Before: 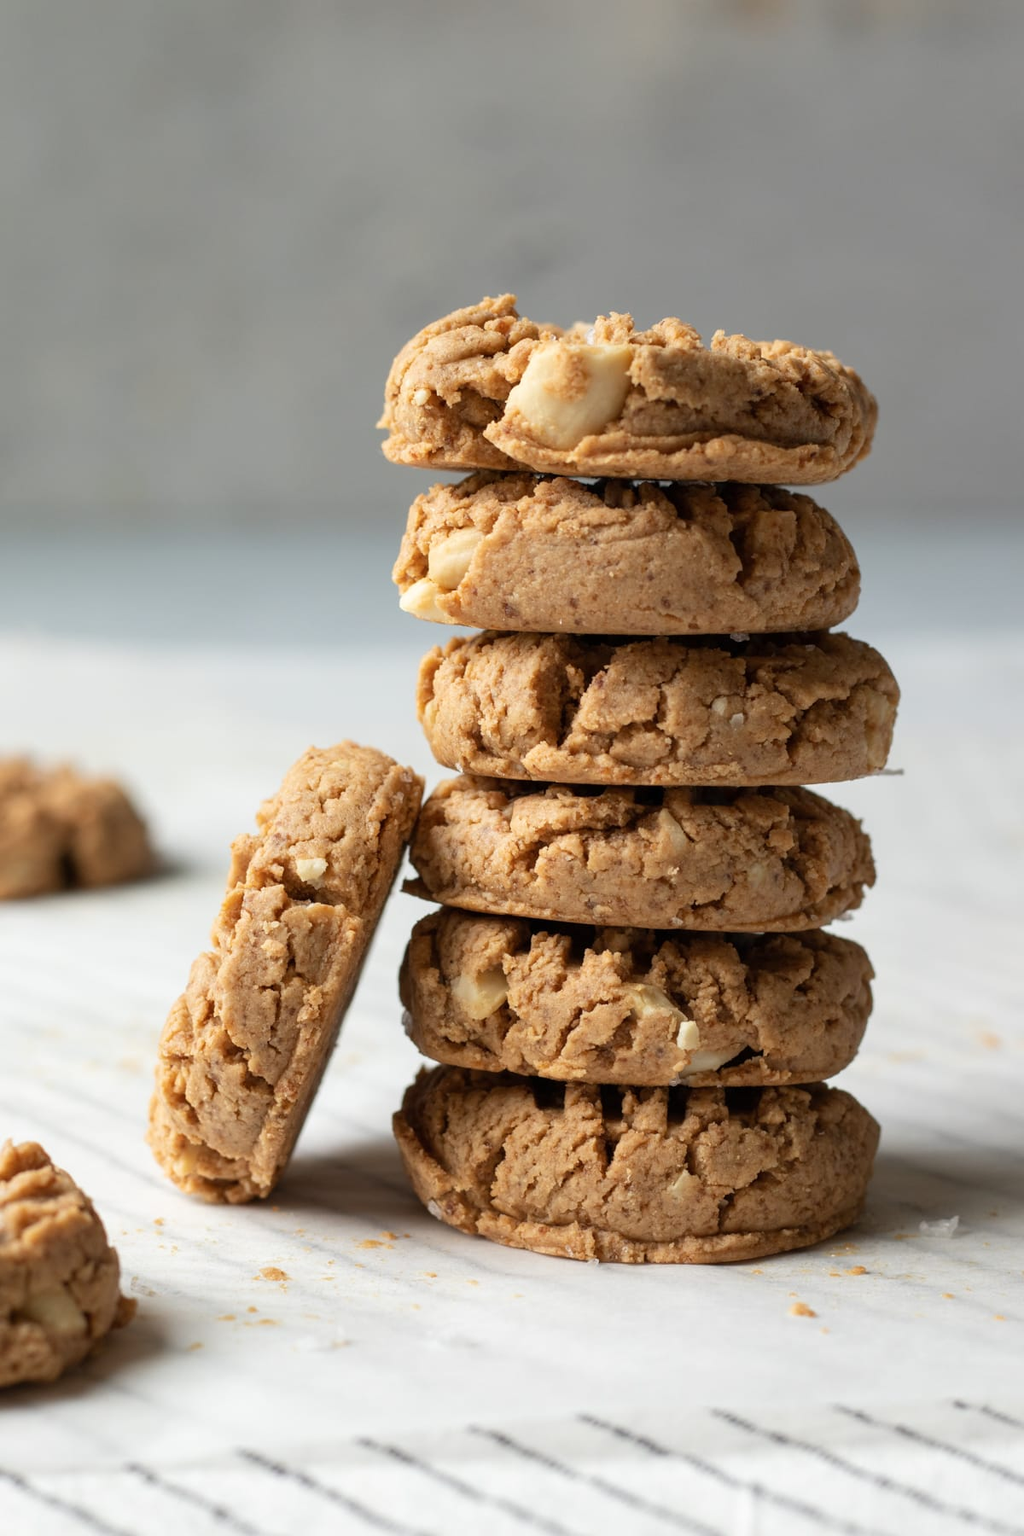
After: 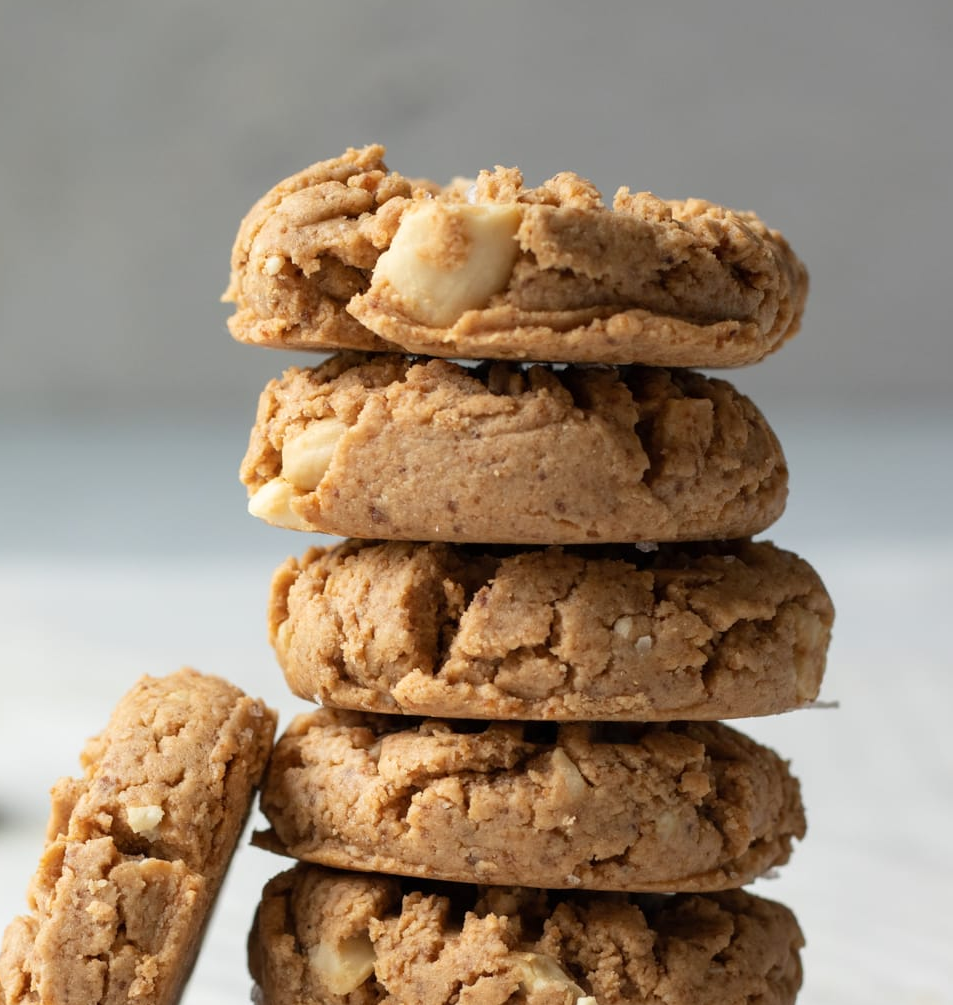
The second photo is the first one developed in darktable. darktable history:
crop: left 18.417%, top 11.123%, right 2.164%, bottom 33.04%
